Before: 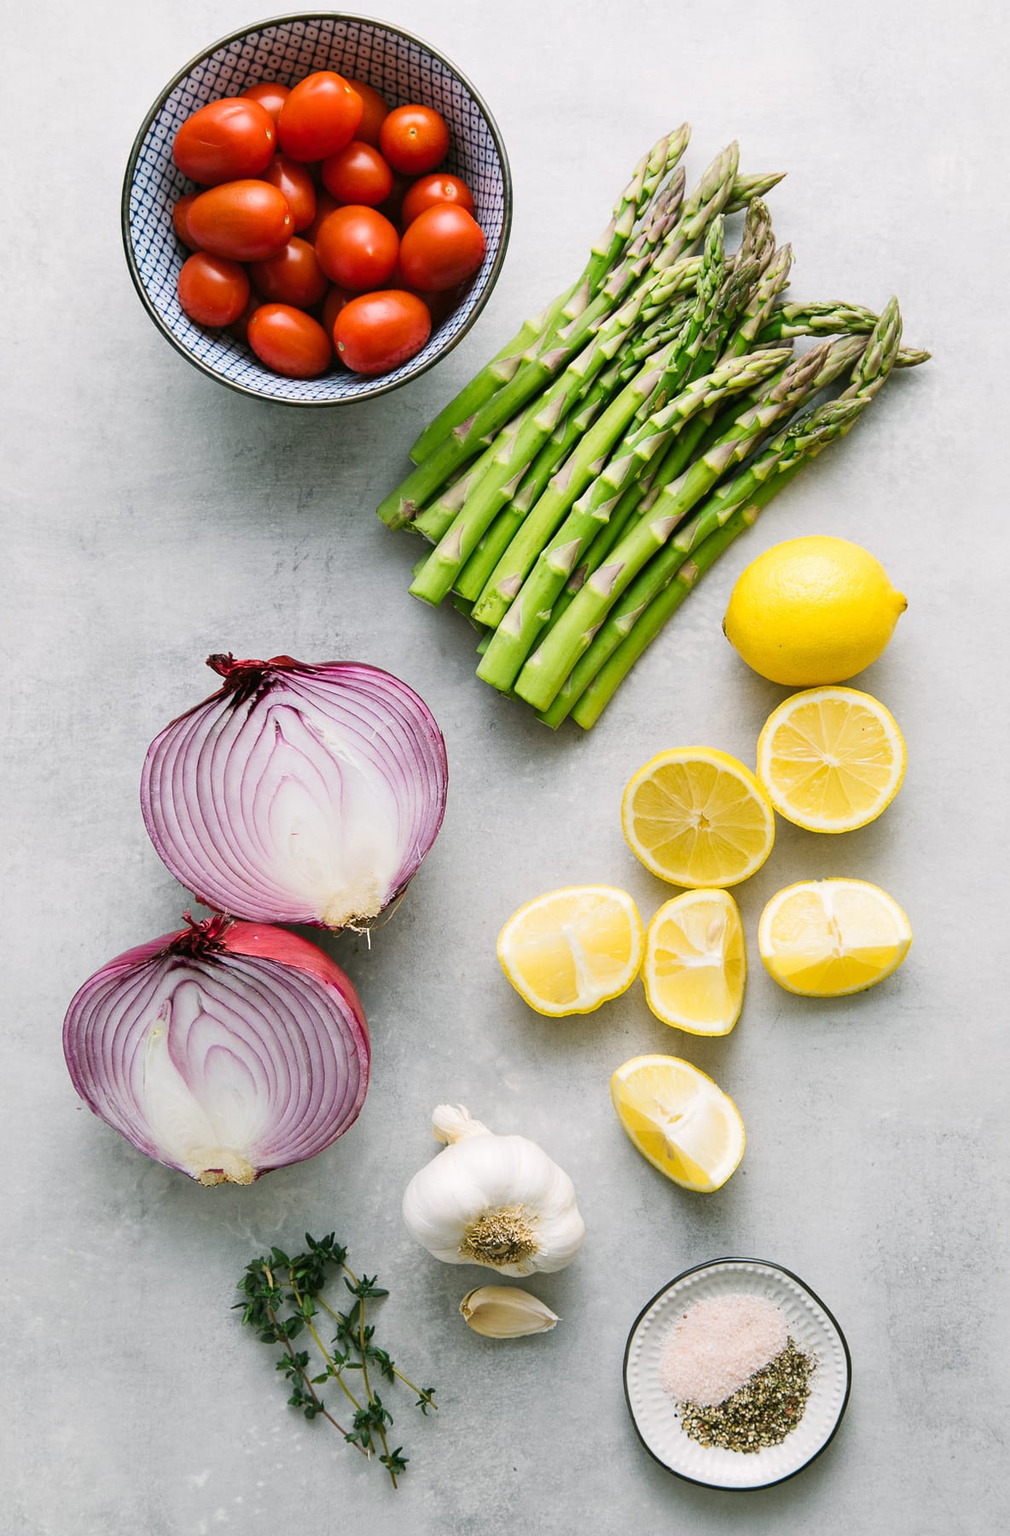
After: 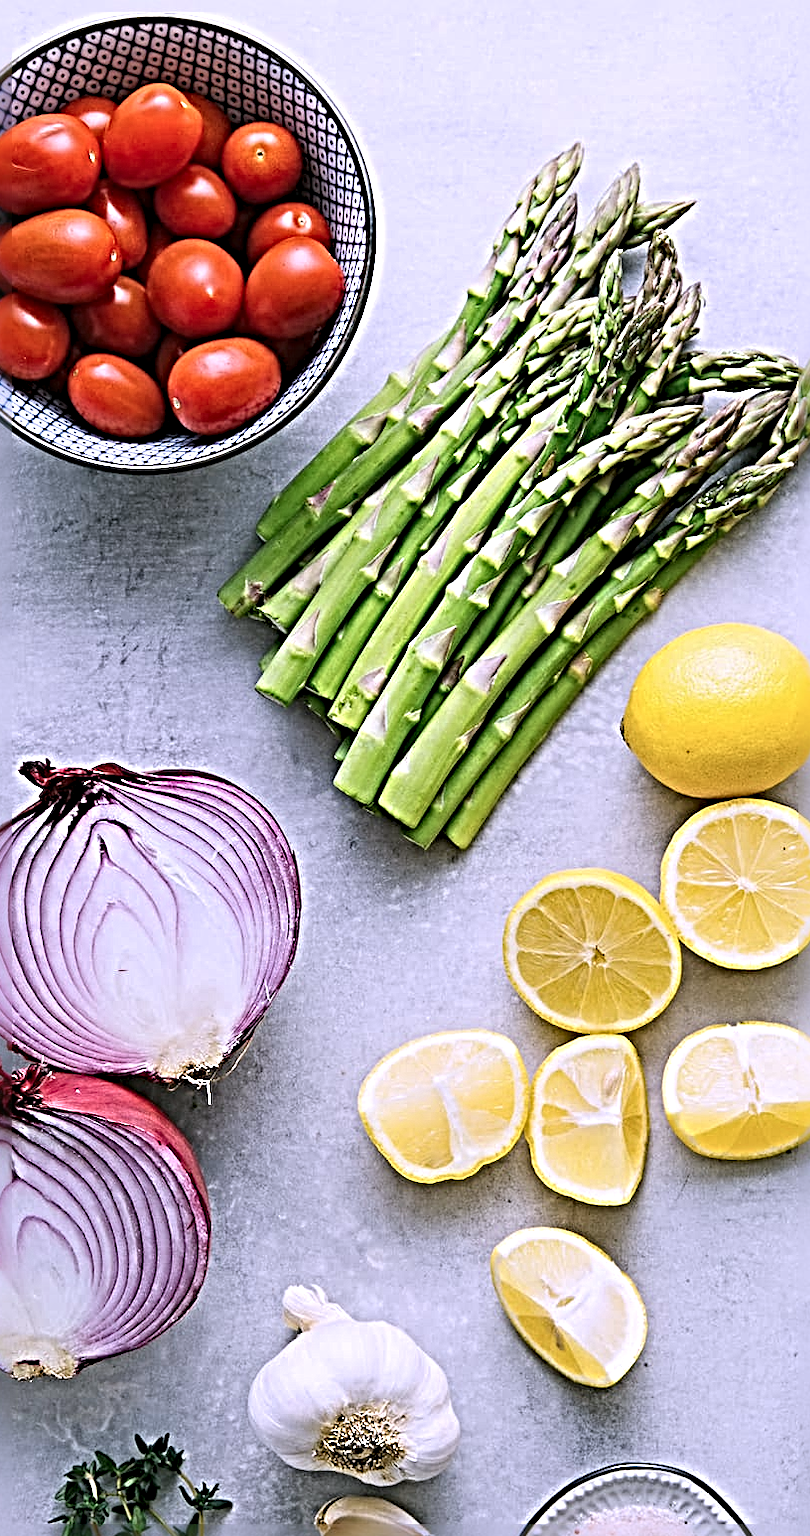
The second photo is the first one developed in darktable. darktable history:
crop: left 18.778%, right 12.272%, bottom 14.015%
color calibration: illuminant custom, x 0.367, y 0.392, temperature 4437.47 K
sharpen: radius 6.25, amount 1.807, threshold 0.072
